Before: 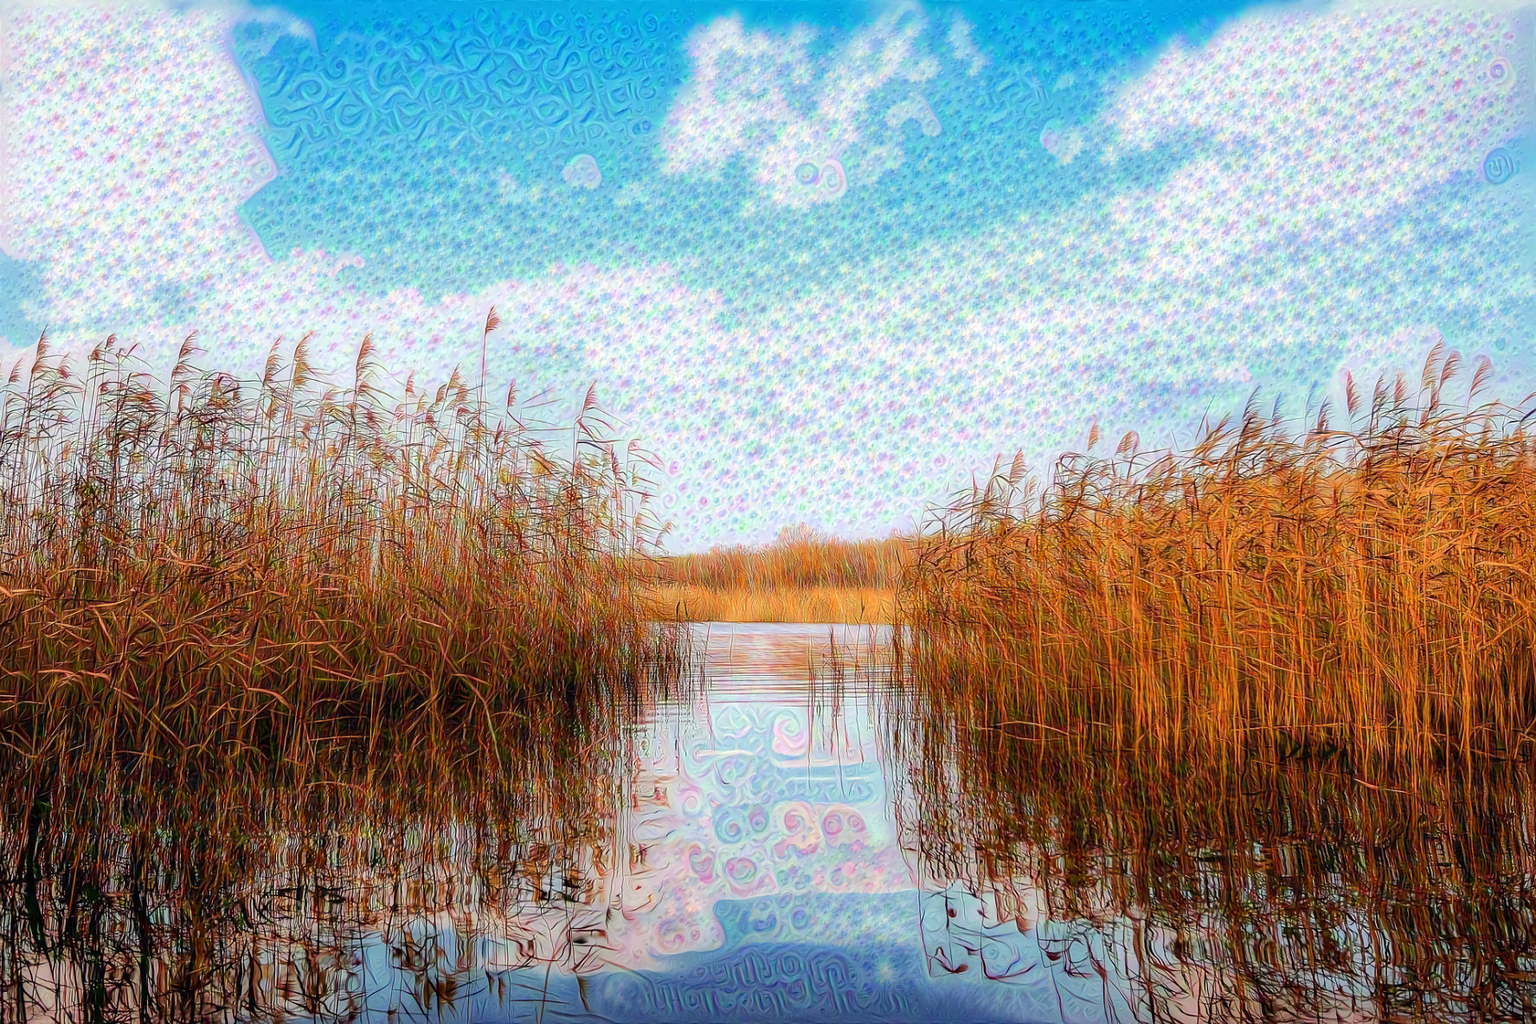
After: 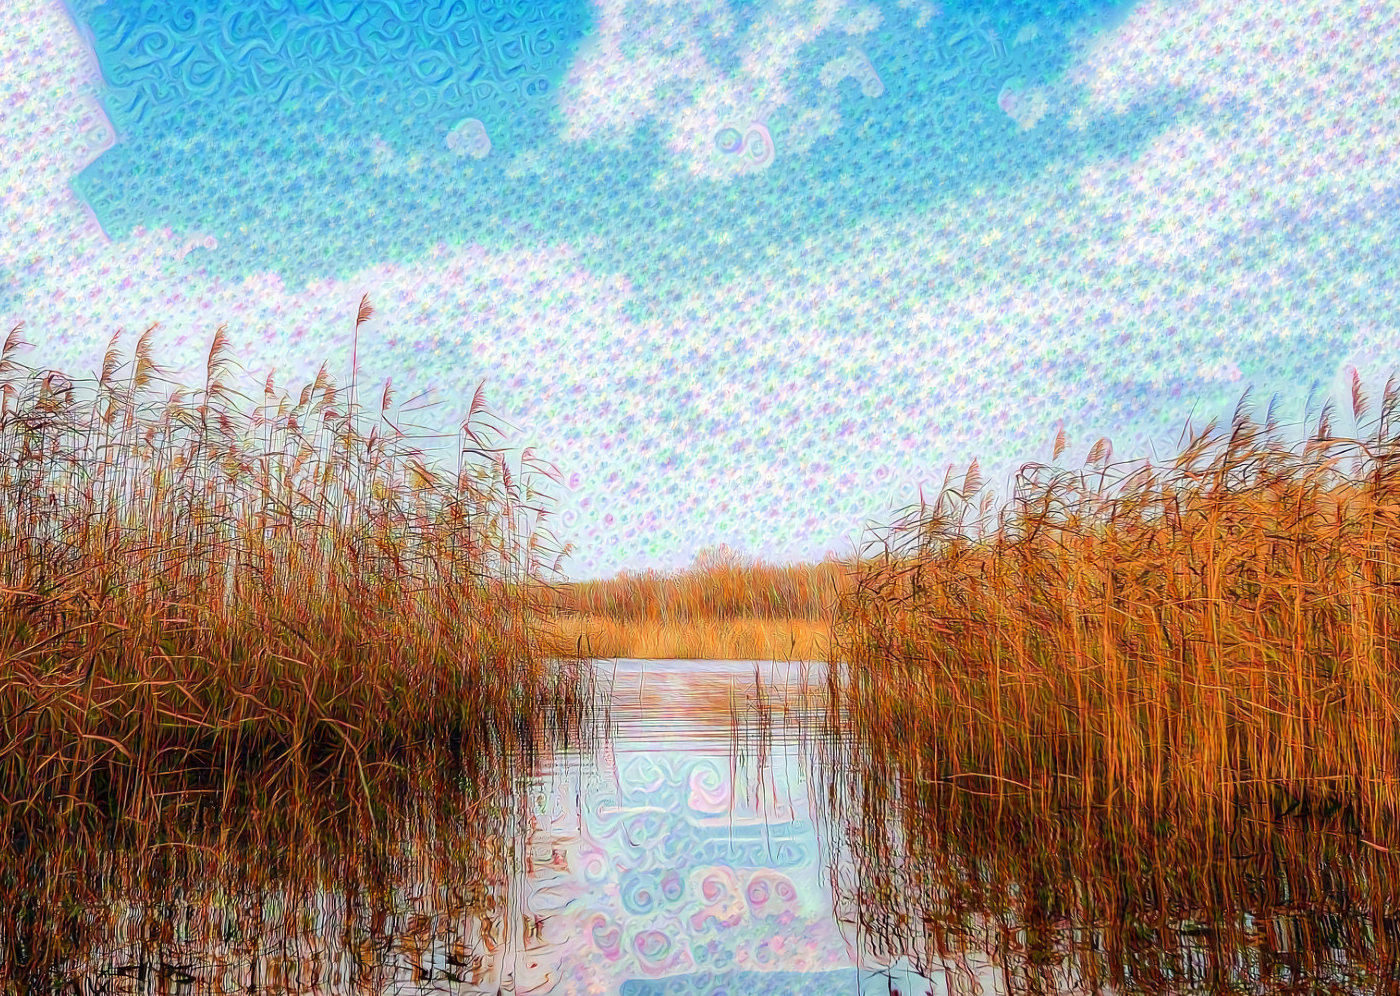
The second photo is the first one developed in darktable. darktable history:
crop: left 11.52%, top 5.117%, right 9.558%, bottom 10.688%
